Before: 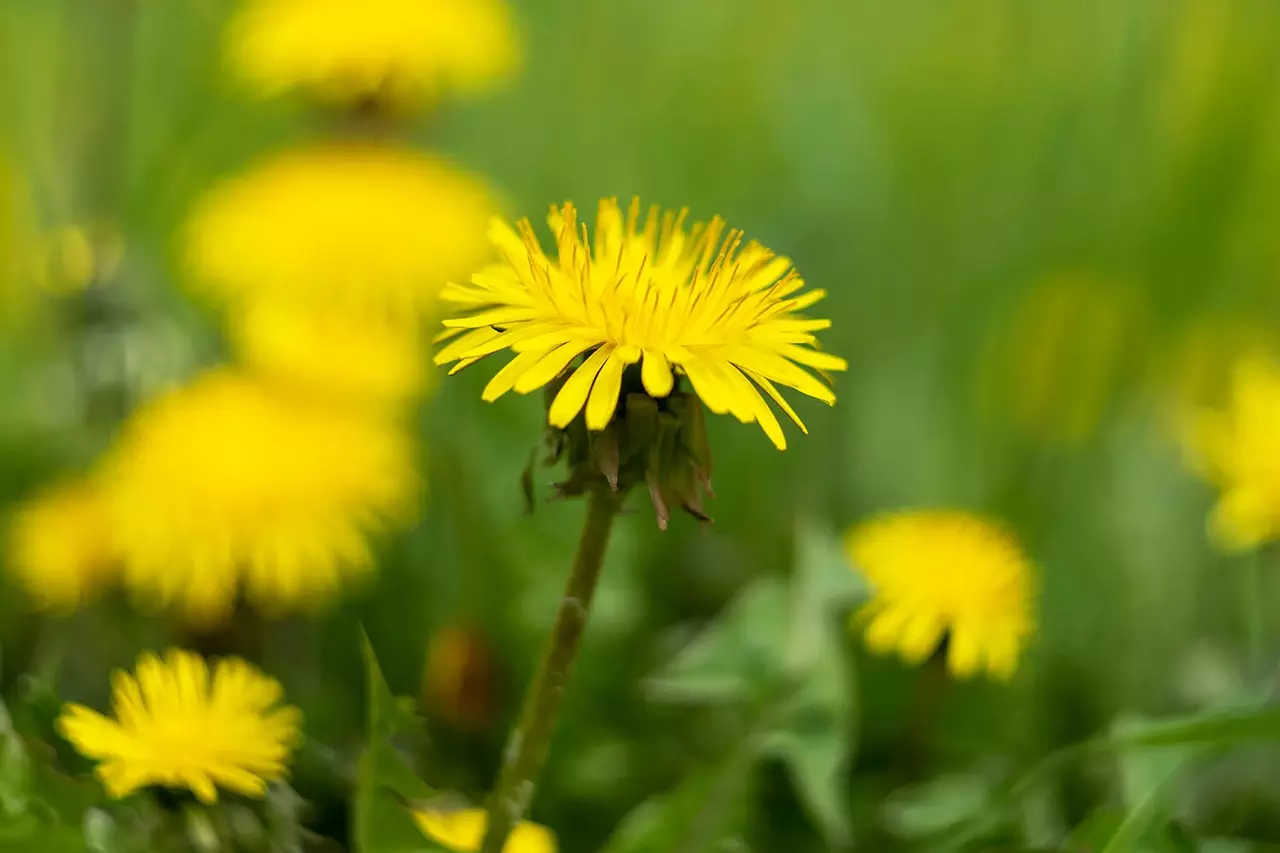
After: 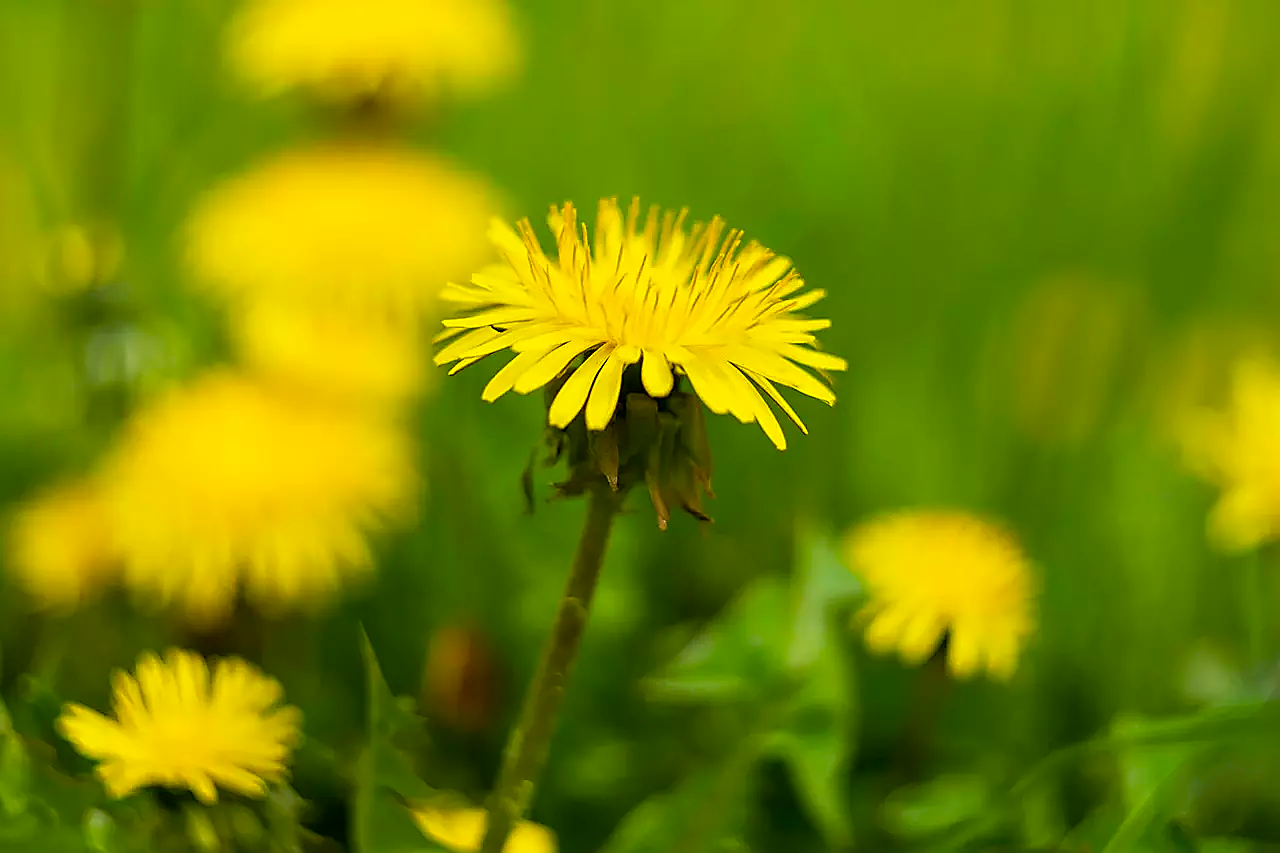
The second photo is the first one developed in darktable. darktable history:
color balance rgb: linear chroma grading › global chroma 15%, perceptual saturation grading › global saturation 30%
sharpen: radius 1.4, amount 1.25, threshold 0.7
